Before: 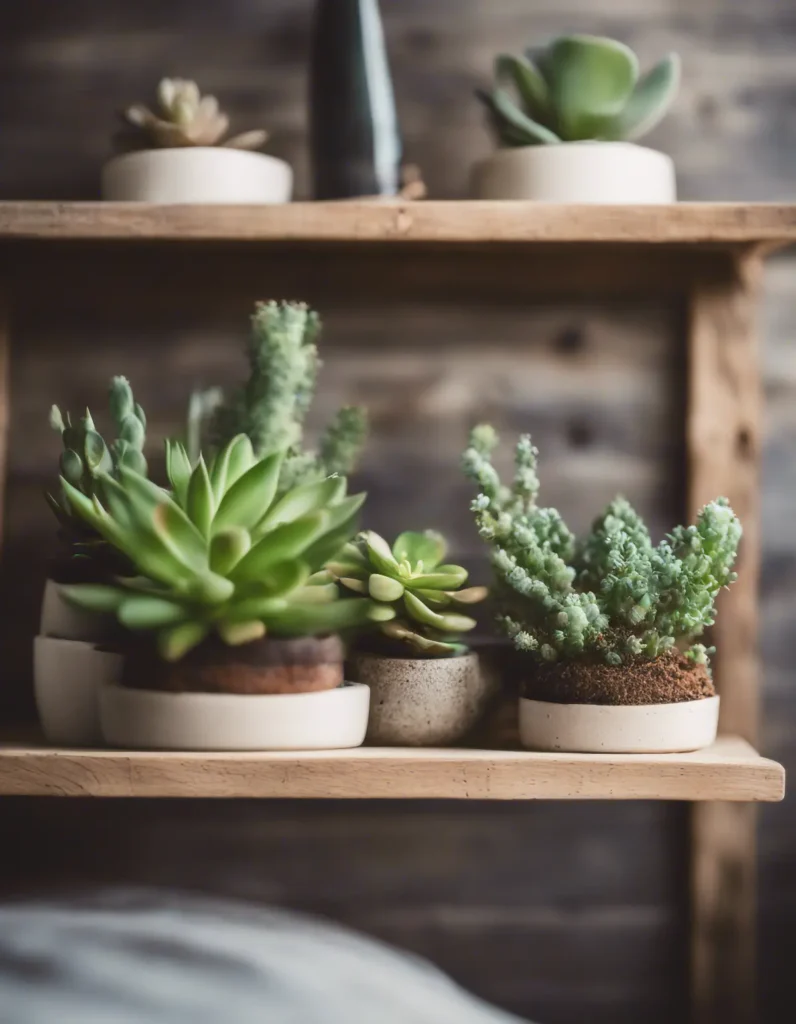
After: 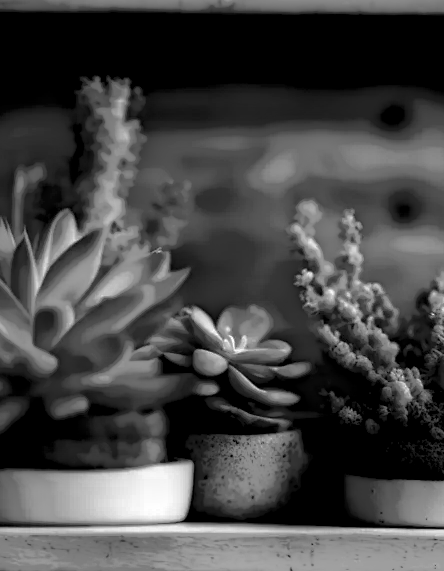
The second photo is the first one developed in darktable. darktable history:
crop and rotate: left 22.13%, top 22.054%, right 22.026%, bottom 22.102%
local contrast: highlights 0%, shadows 198%, detail 164%, midtone range 0.001
shadows and highlights: shadows -30, highlights 30
monochrome: a 26.22, b 42.67, size 0.8
exposure: exposure 0.6 EV, compensate highlight preservation false
